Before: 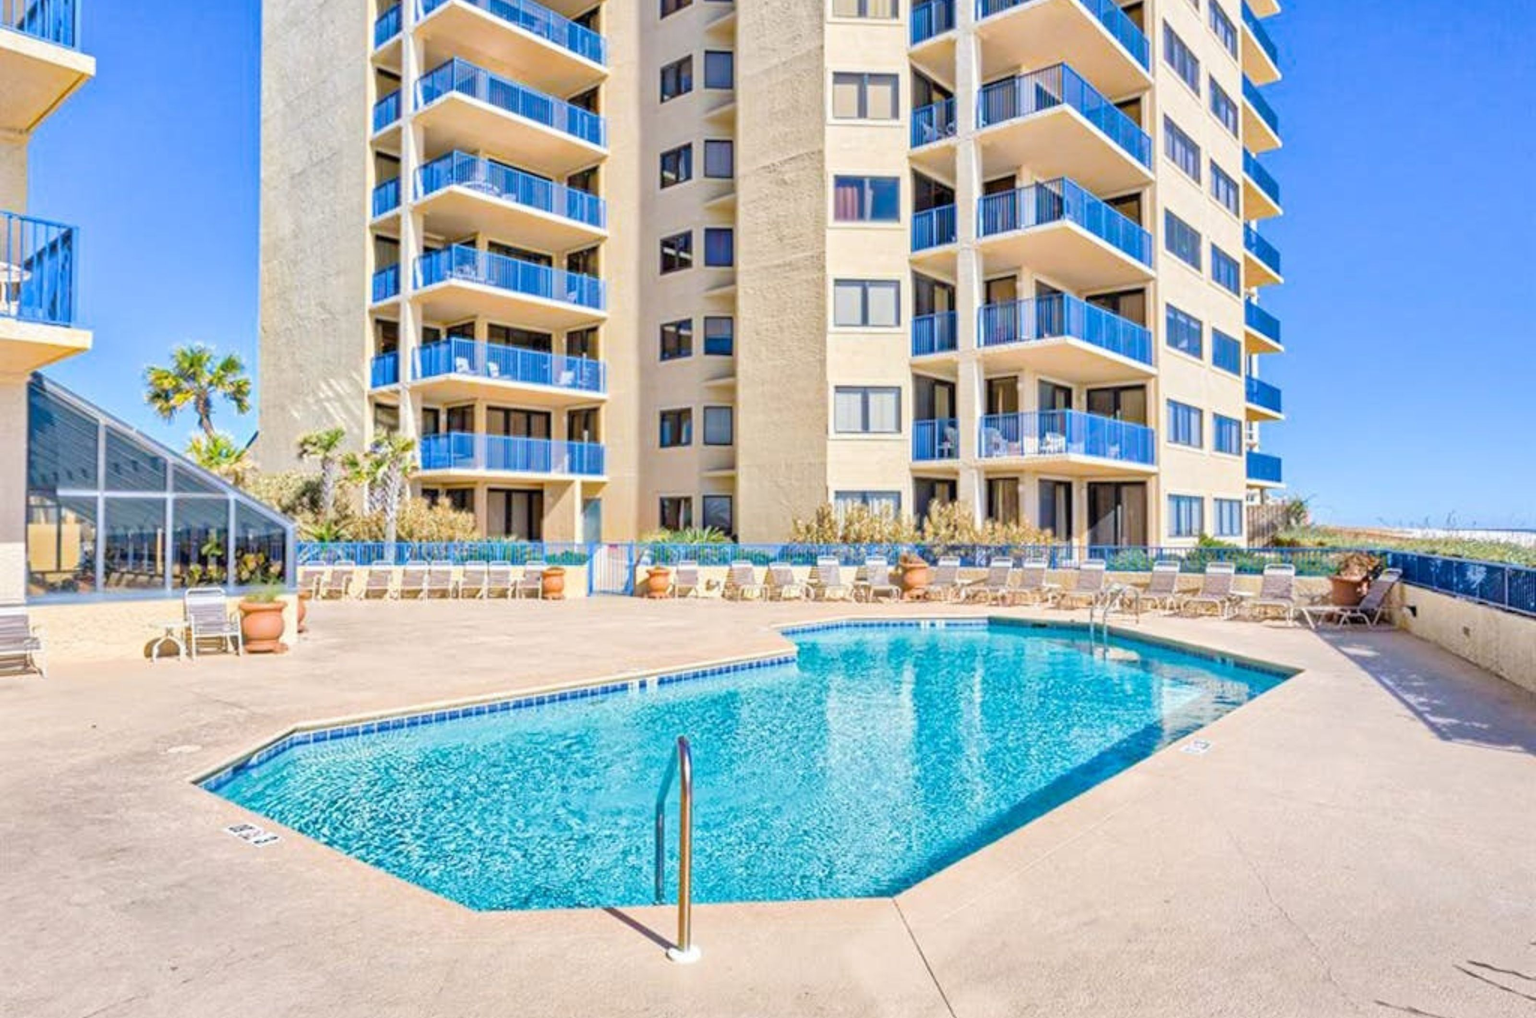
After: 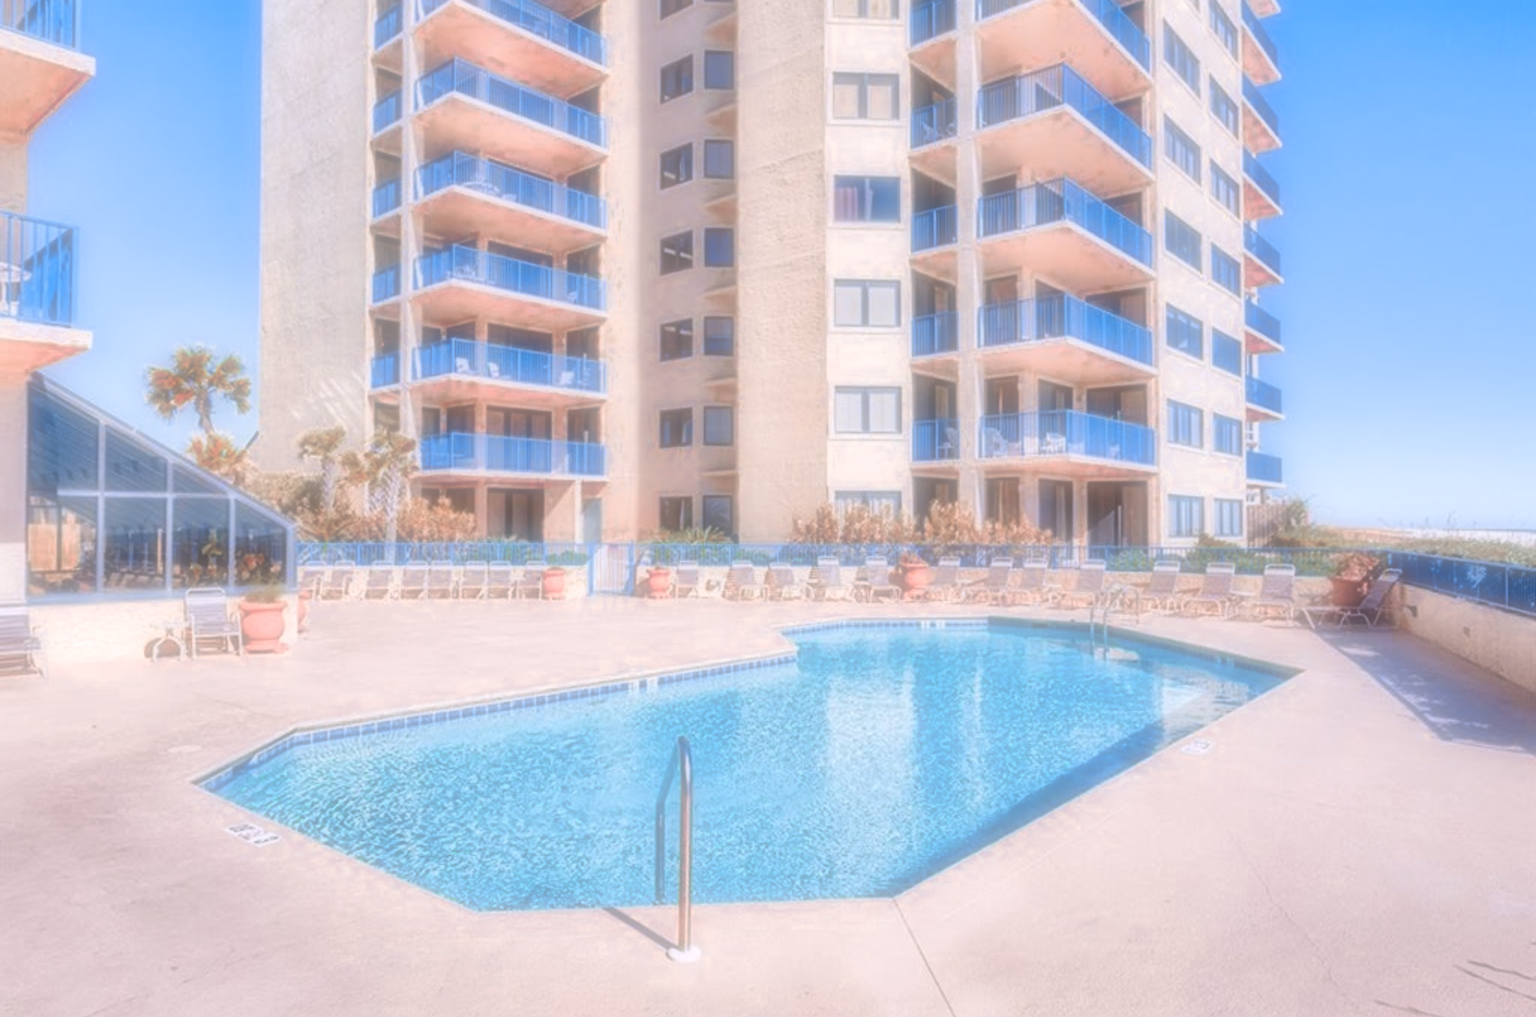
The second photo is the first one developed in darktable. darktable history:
soften: on, module defaults
color zones: curves: ch0 [(0.006, 0.385) (0.143, 0.563) (0.243, 0.321) (0.352, 0.464) (0.516, 0.456) (0.625, 0.5) (0.75, 0.5) (0.875, 0.5)]; ch1 [(0, 0.5) (0.134, 0.504) (0.246, 0.463) (0.421, 0.515) (0.5, 0.56) (0.625, 0.5) (0.75, 0.5) (0.875, 0.5)]; ch2 [(0, 0.5) (0.131, 0.426) (0.307, 0.289) (0.38, 0.188) (0.513, 0.216) (0.625, 0.548) (0.75, 0.468) (0.838, 0.396) (0.971, 0.311)]
white balance: red 1.05, blue 1.072
